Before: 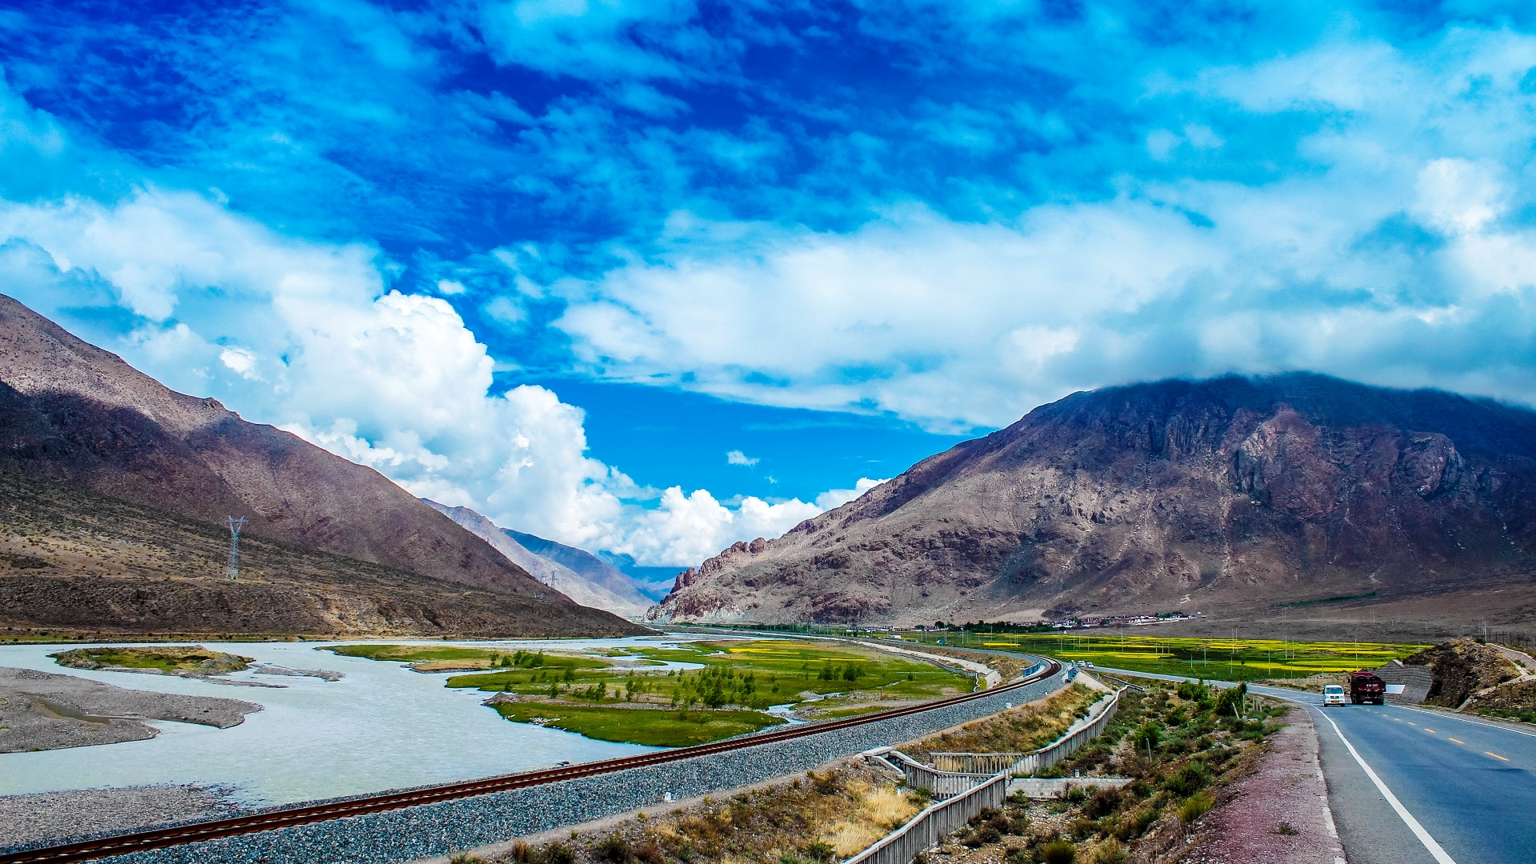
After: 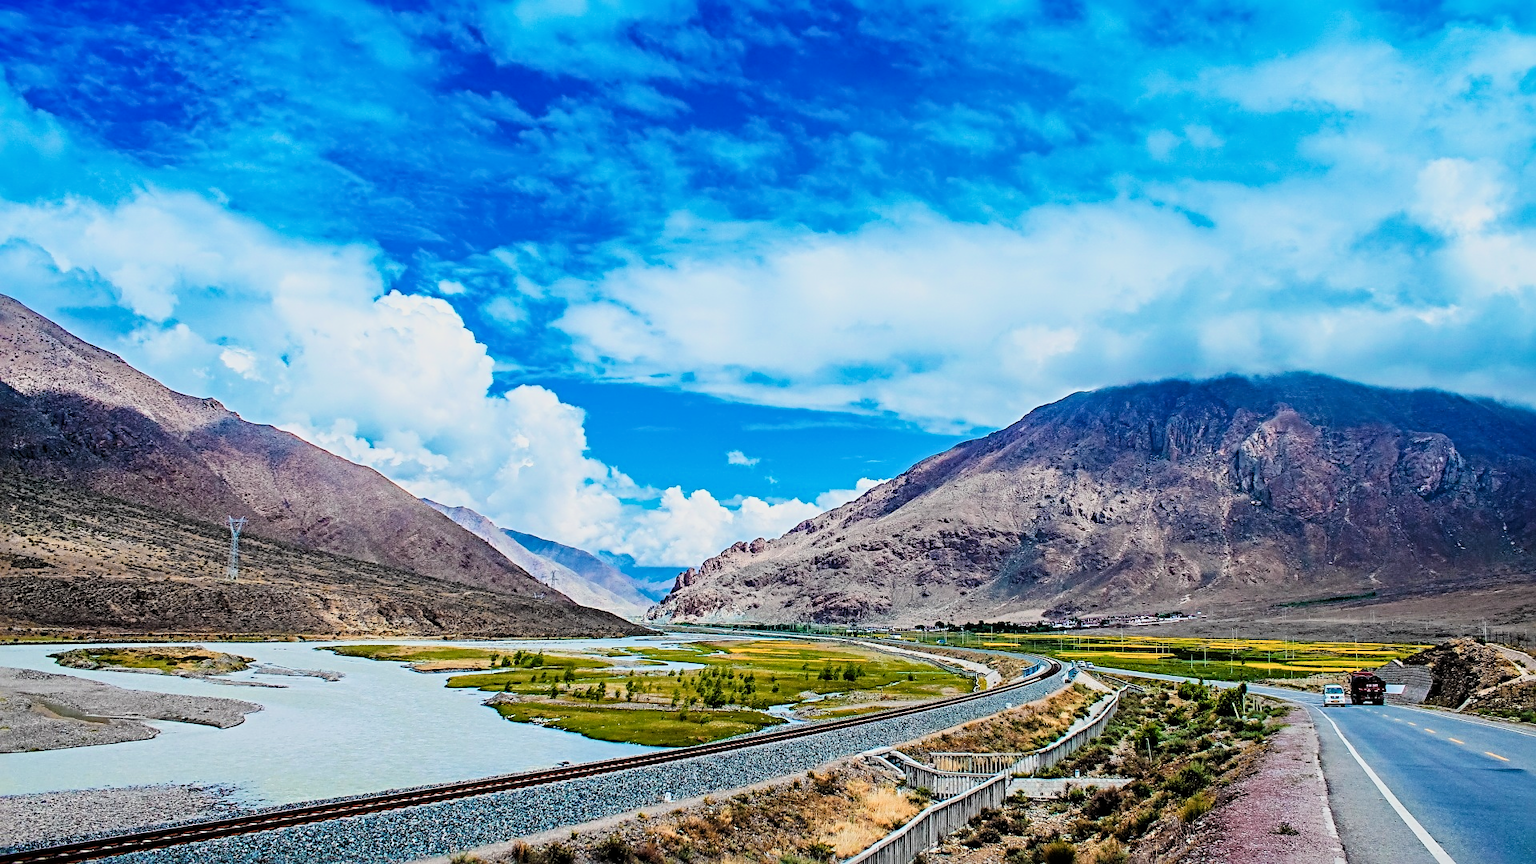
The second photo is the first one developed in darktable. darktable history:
exposure: black level correction 0, exposure 0.693 EV, compensate highlight preservation false
sharpen: radius 4.832
color zones: curves: ch1 [(0, 0.455) (0.063, 0.455) (0.286, 0.495) (0.429, 0.5) (0.571, 0.5) (0.714, 0.5) (0.857, 0.5) (1, 0.455)]; ch2 [(0, 0.532) (0.063, 0.521) (0.233, 0.447) (0.429, 0.489) (0.571, 0.5) (0.714, 0.5) (0.857, 0.5) (1, 0.532)]
filmic rgb: black relative exposure -7.65 EV, white relative exposure 4.56 EV, hardness 3.61, color science v6 (2022)
